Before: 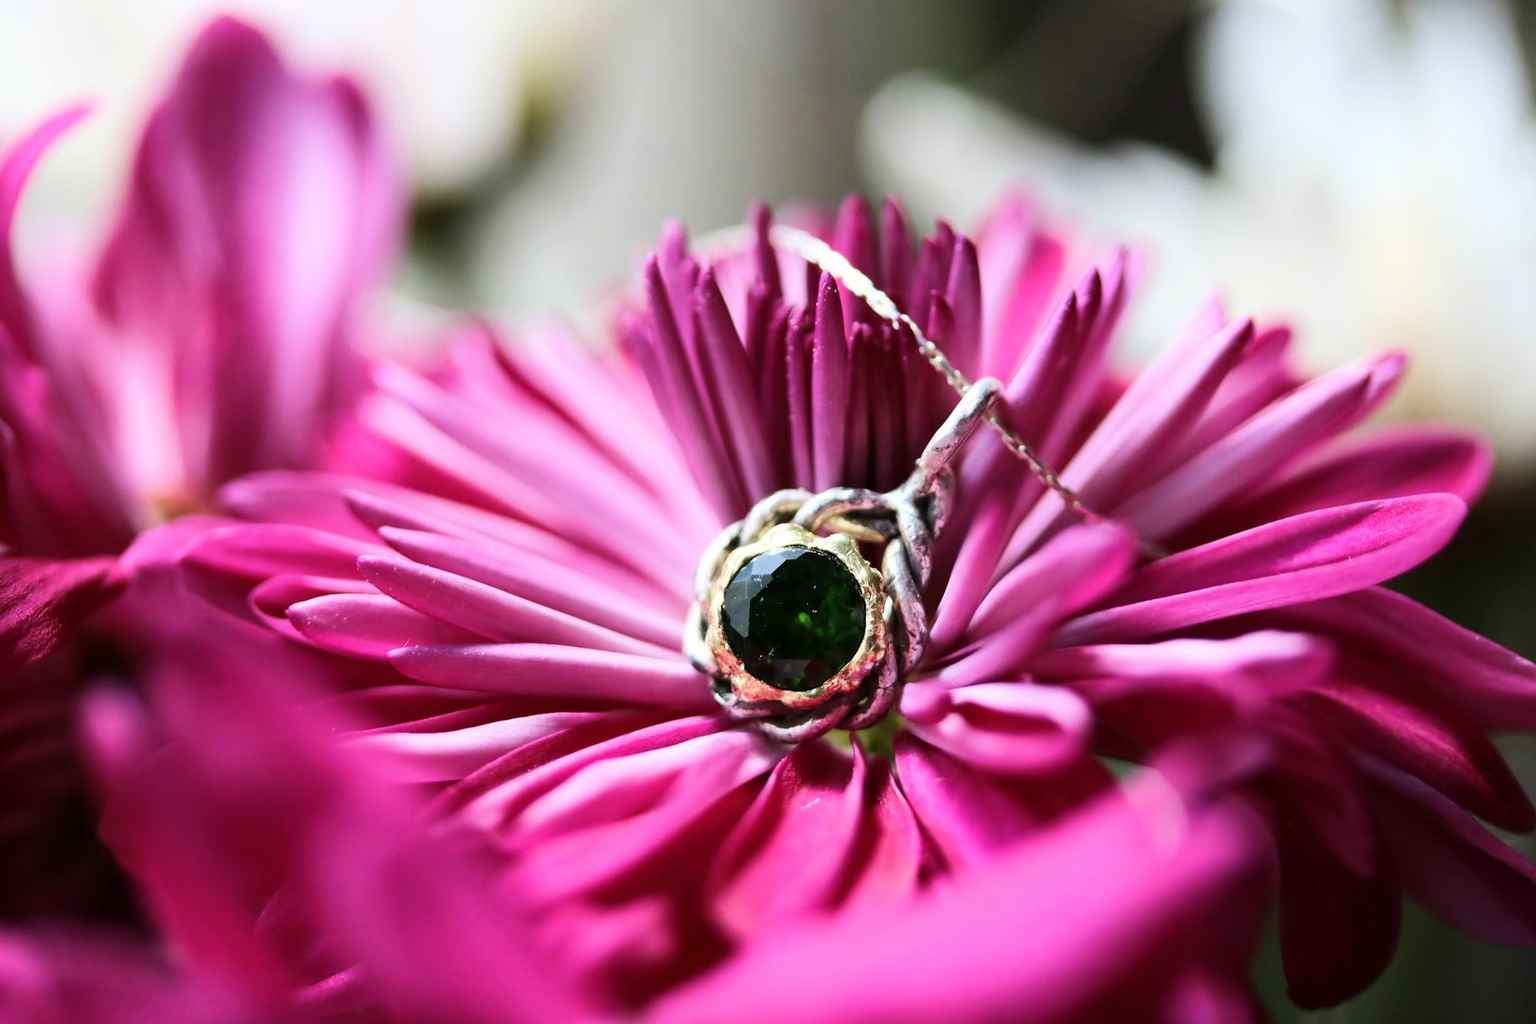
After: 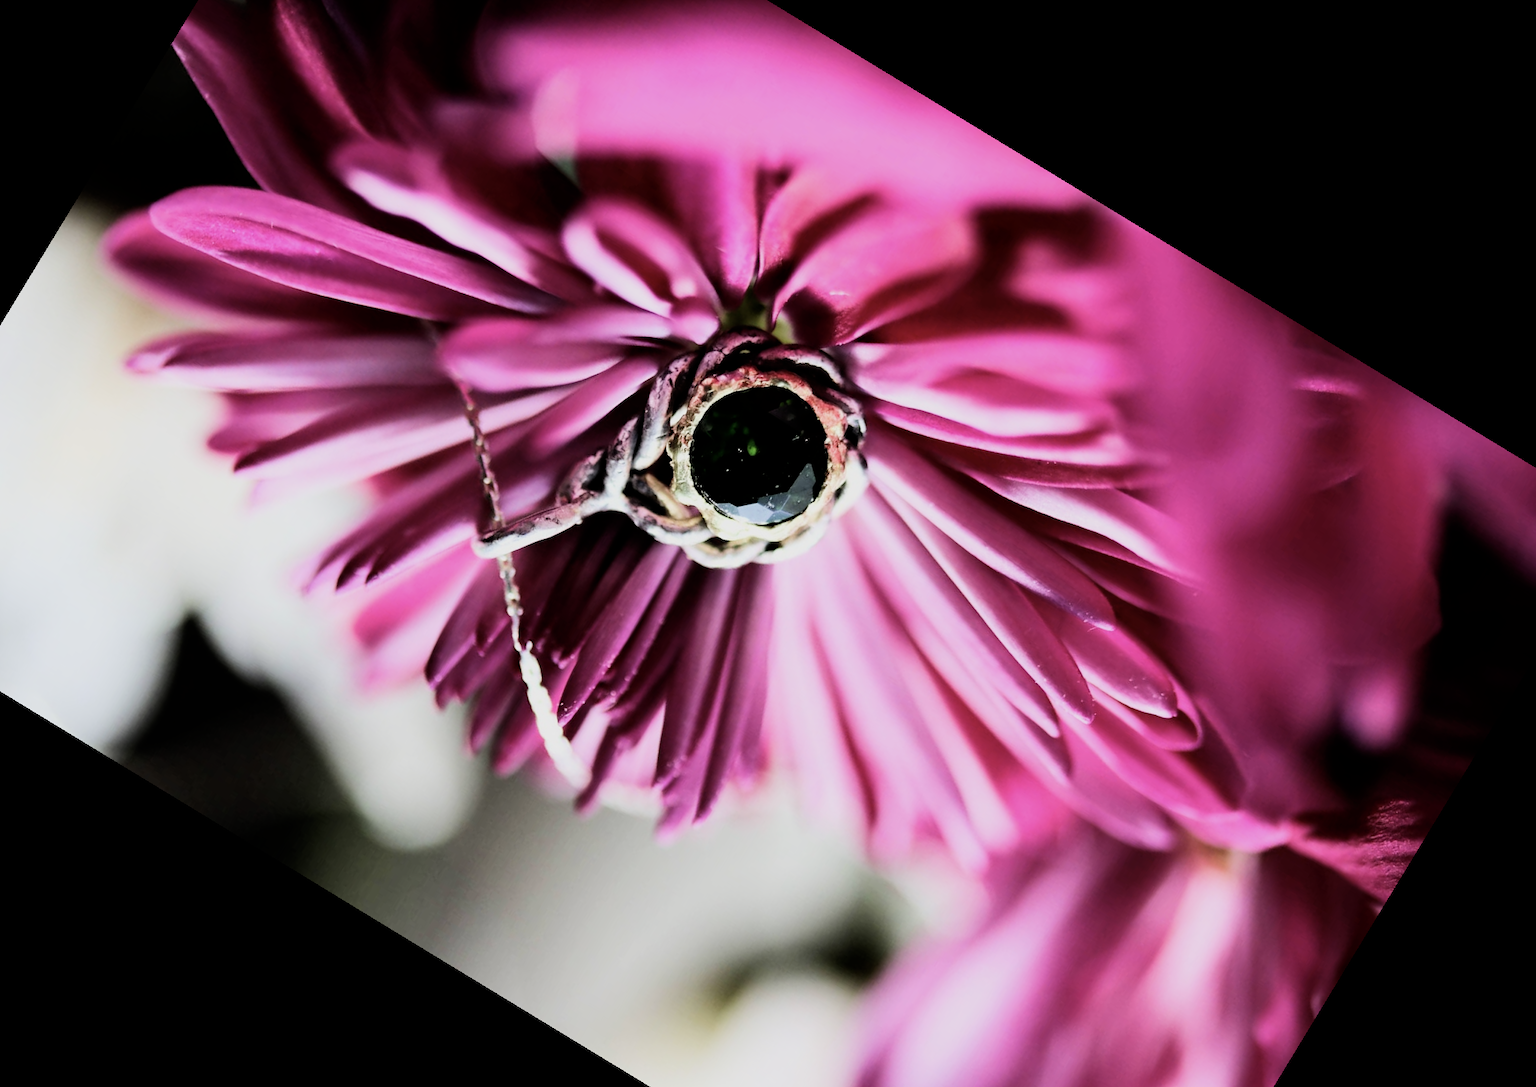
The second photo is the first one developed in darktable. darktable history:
contrast brightness saturation: contrast 0.11, saturation -0.17
crop and rotate: angle 148.68°, left 9.111%, top 15.603%, right 4.588%, bottom 17.041%
filmic rgb: black relative exposure -5 EV, hardness 2.88, contrast 1.3, highlights saturation mix -30%
